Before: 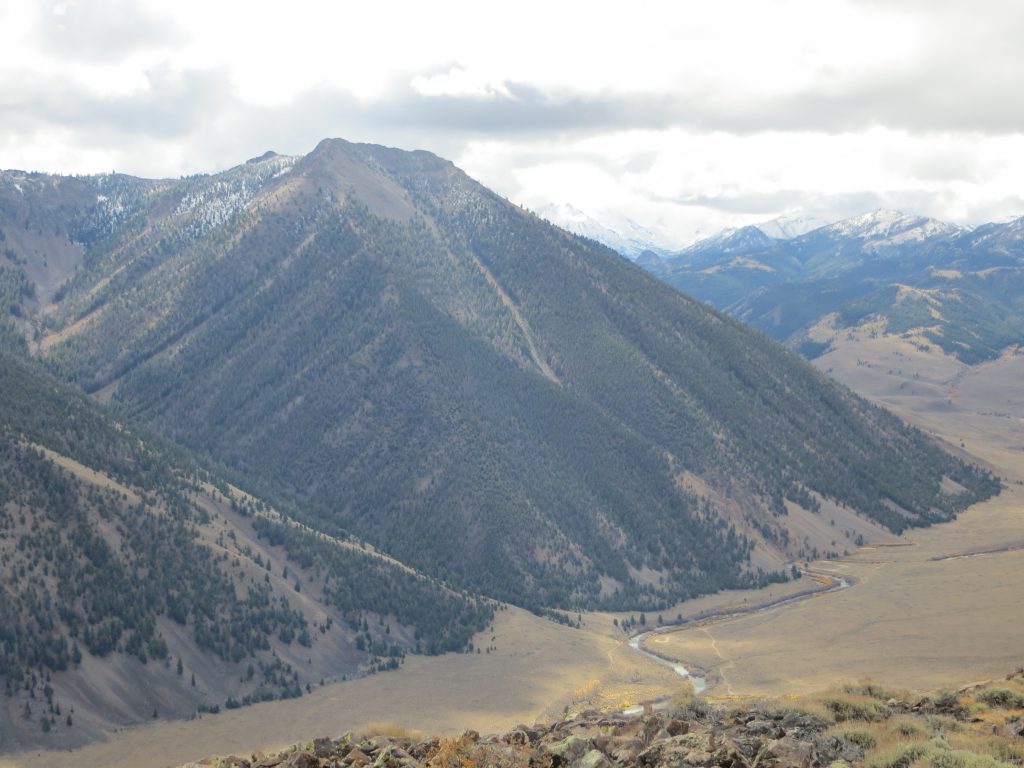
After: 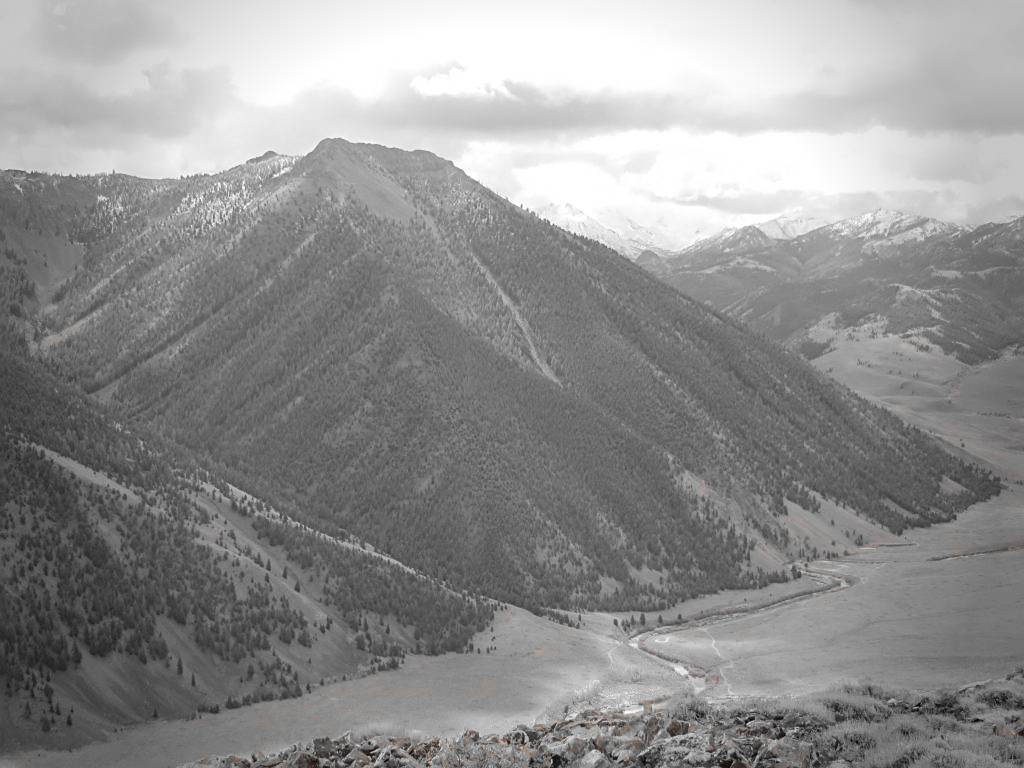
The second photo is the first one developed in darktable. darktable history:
color zones: curves: ch0 [(0, 0.65) (0.096, 0.644) (0.221, 0.539) (0.429, 0.5) (0.571, 0.5) (0.714, 0.5) (0.857, 0.5) (1, 0.65)]; ch1 [(0, 0.5) (0.143, 0.5) (0.257, -0.002) (0.429, 0.04) (0.571, -0.001) (0.714, -0.015) (0.857, 0.024) (1, 0.5)], mix 101.17%
sharpen: on, module defaults
color correction: highlights b* 0.053, saturation 0.843
vignetting: fall-off start 69.32%, fall-off radius 29.14%, brightness -0.432, saturation -0.193, width/height ratio 0.988, shape 0.857
